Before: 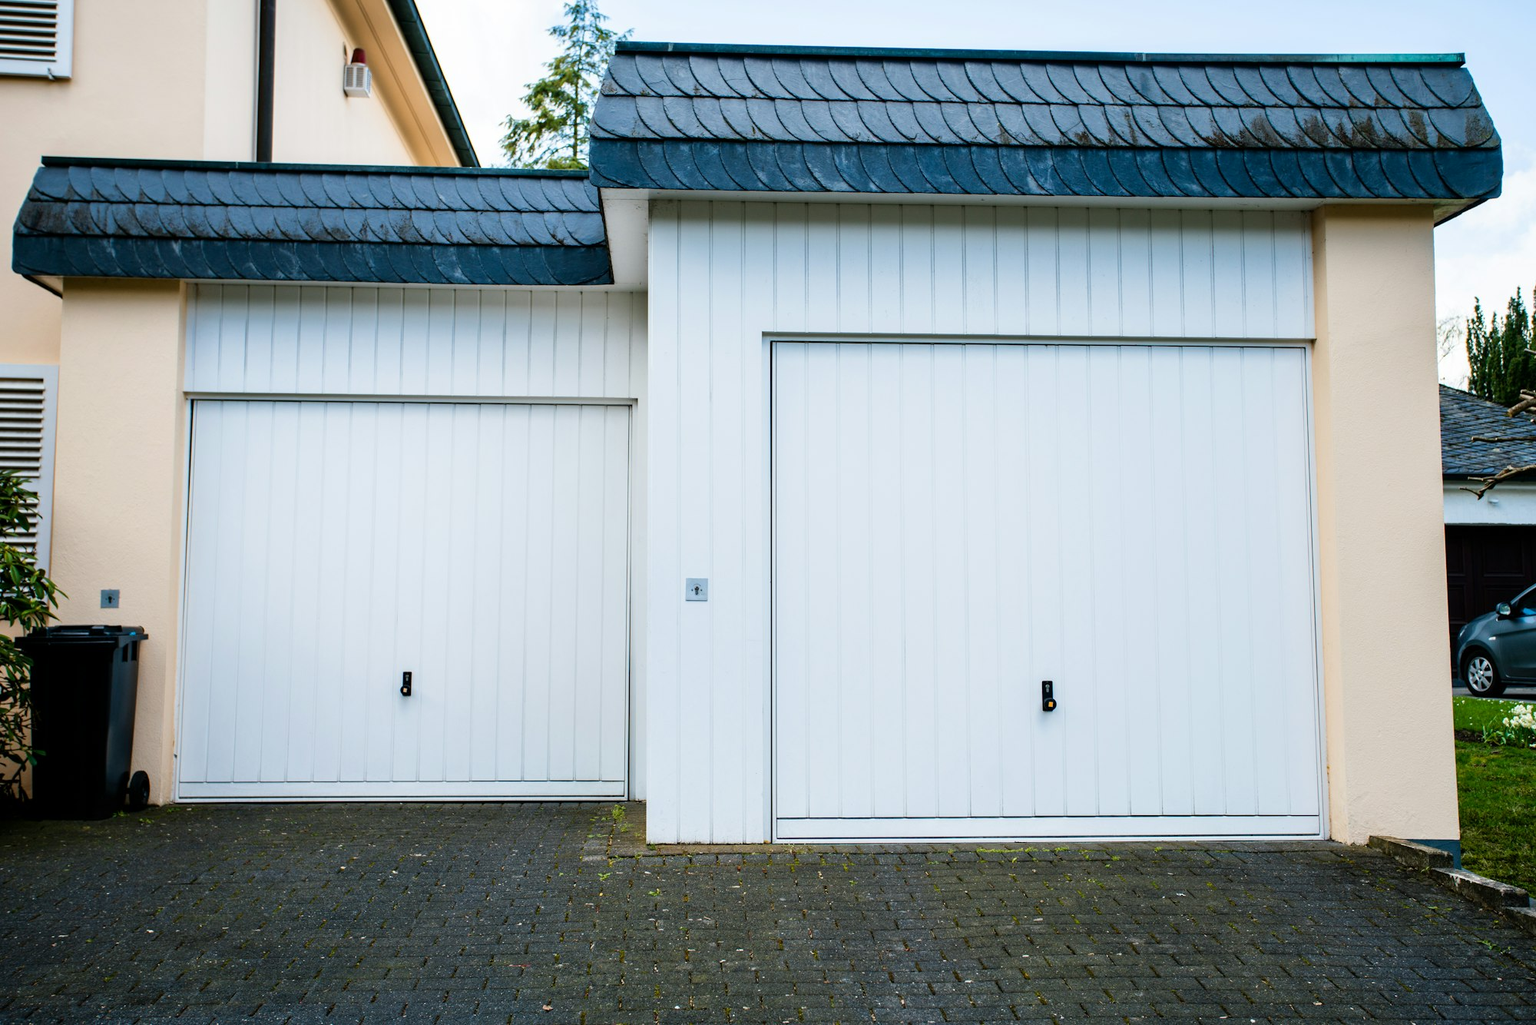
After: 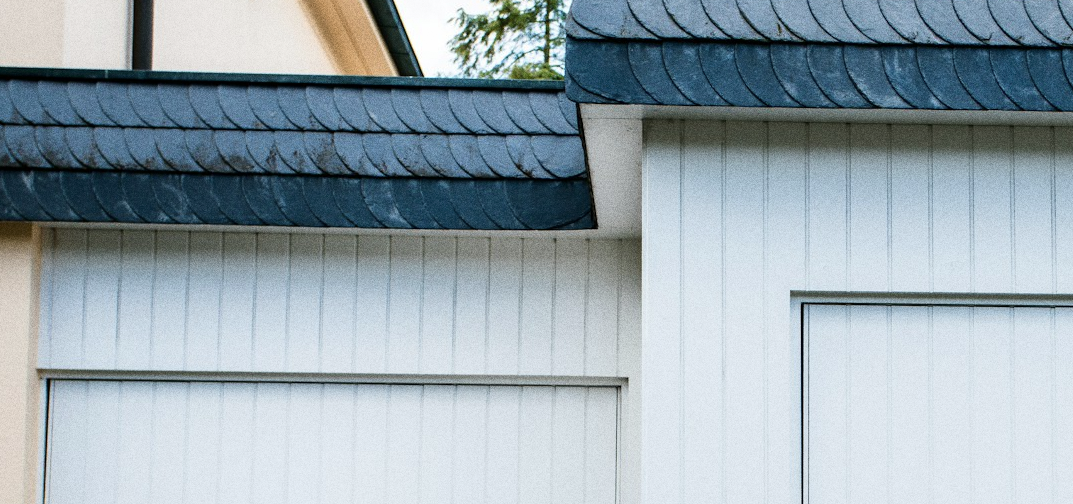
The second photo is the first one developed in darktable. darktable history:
contrast brightness saturation: saturation -0.17
grain: coarseness 11.82 ISO, strength 36.67%, mid-tones bias 74.17%
crop: left 10.121%, top 10.631%, right 36.218%, bottom 51.526%
